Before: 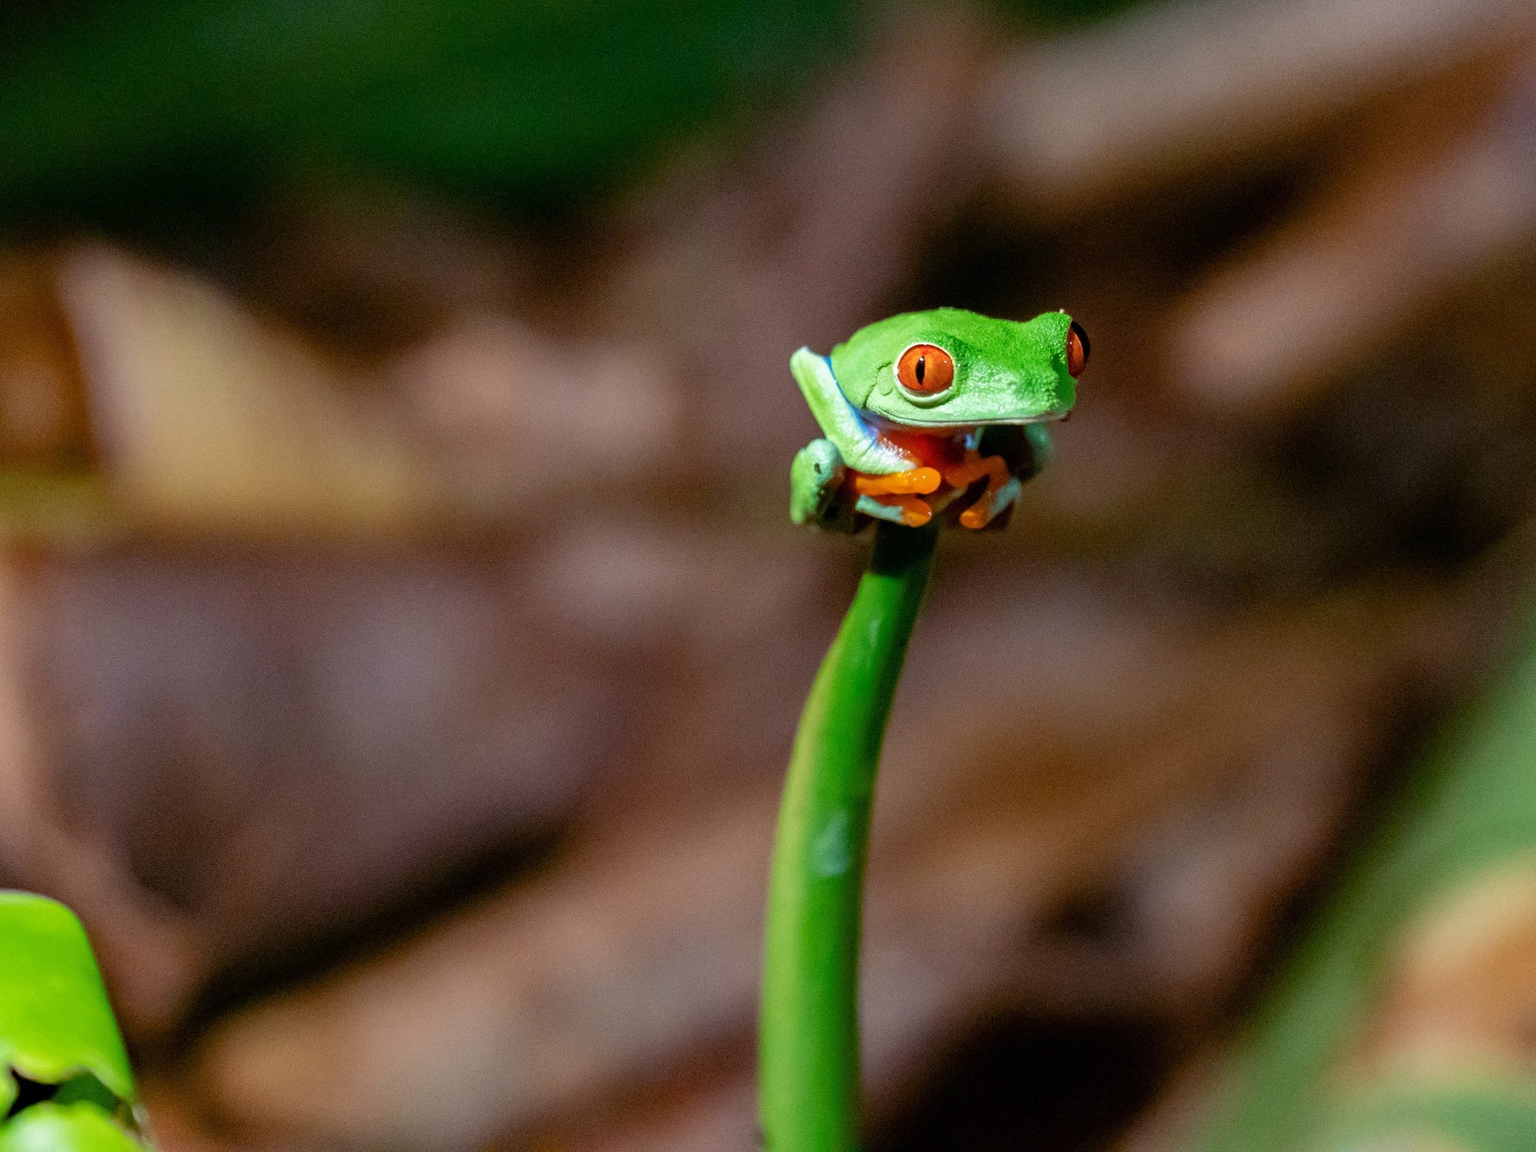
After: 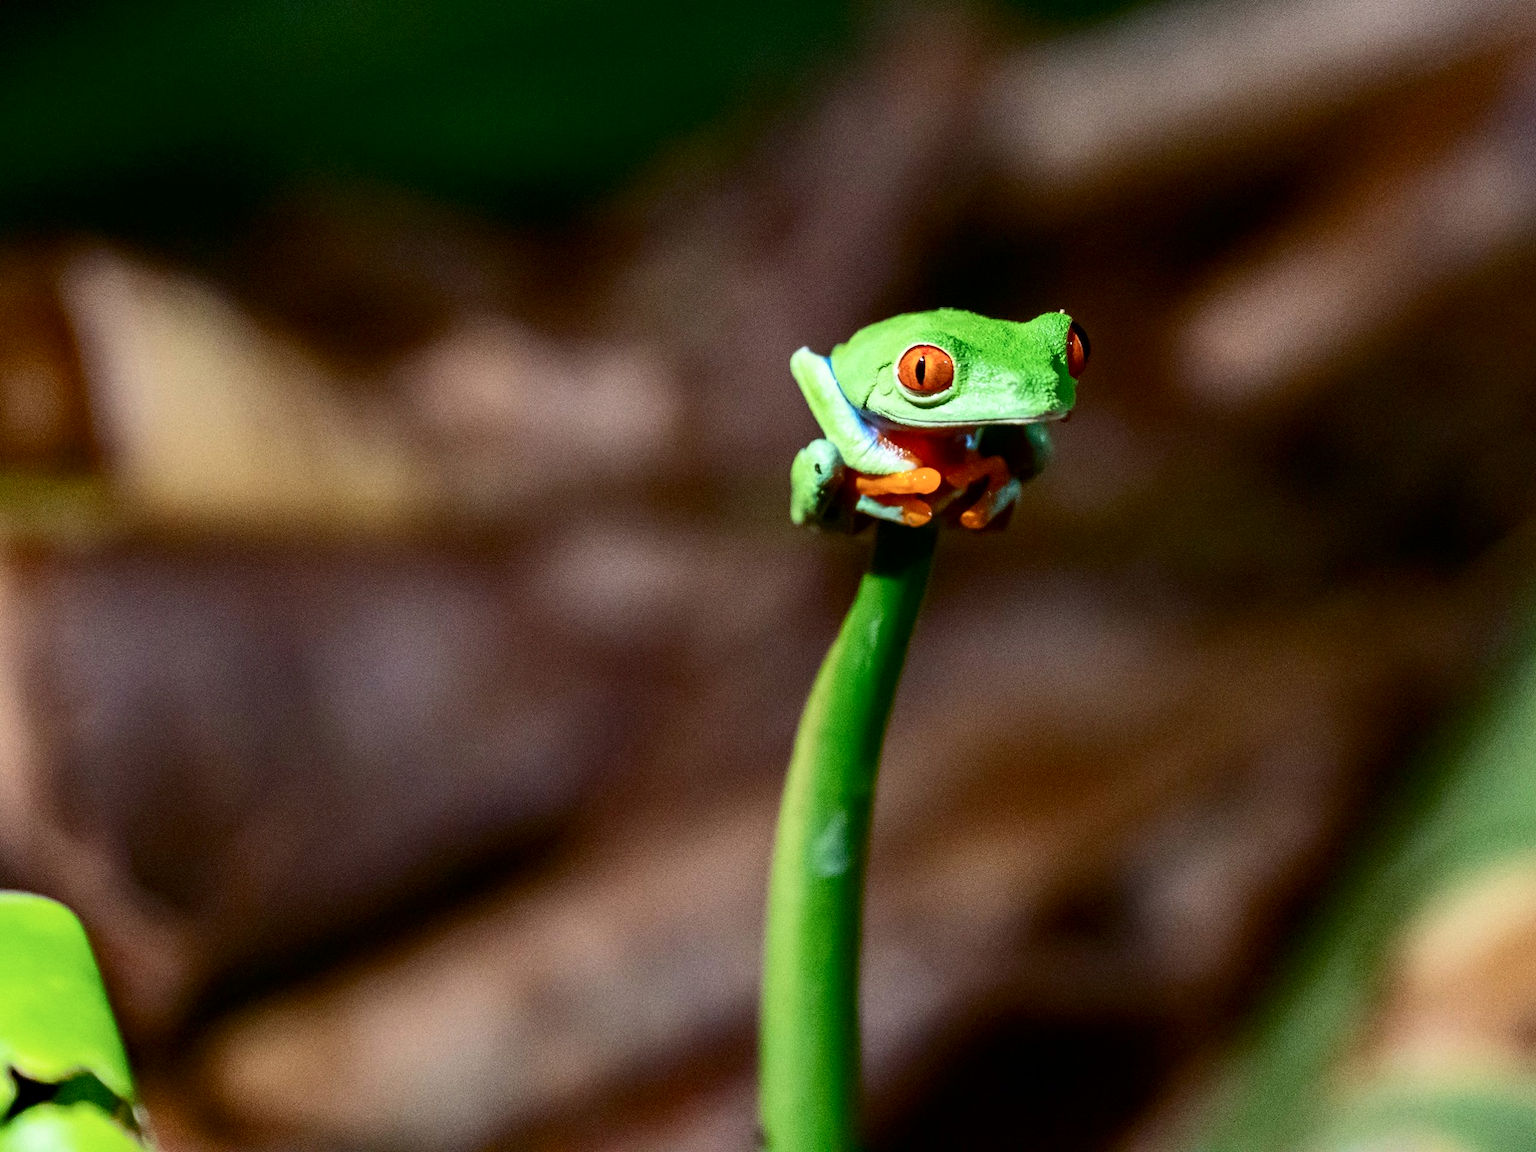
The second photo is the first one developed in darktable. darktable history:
contrast brightness saturation: contrast 0.296
